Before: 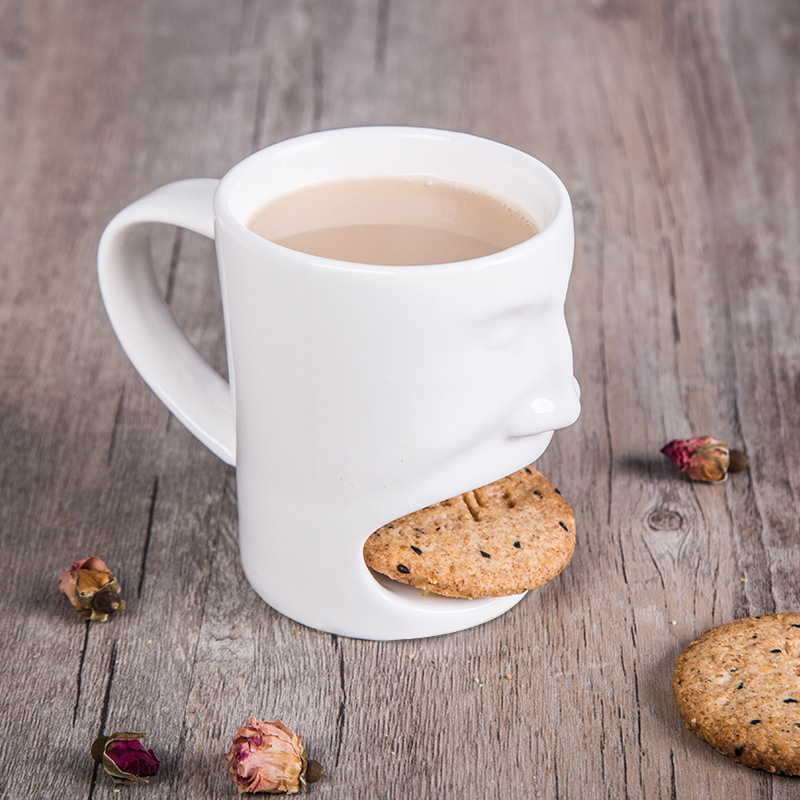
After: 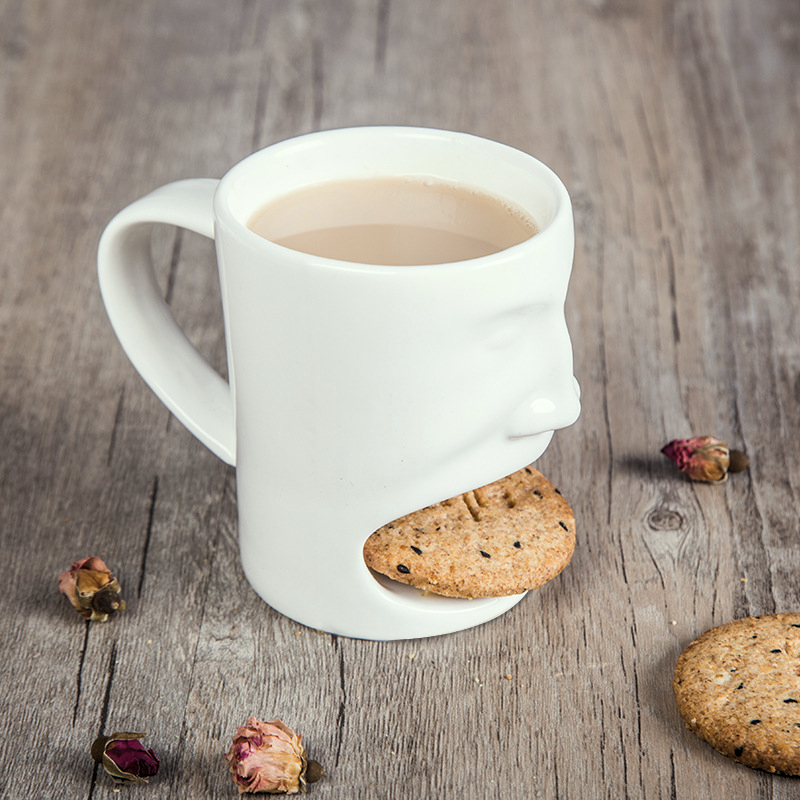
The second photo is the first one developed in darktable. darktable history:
levels: levels [0.026, 0.507, 0.987]
color correction: highlights a* -4.77, highlights b* 5.04, saturation 0.953
